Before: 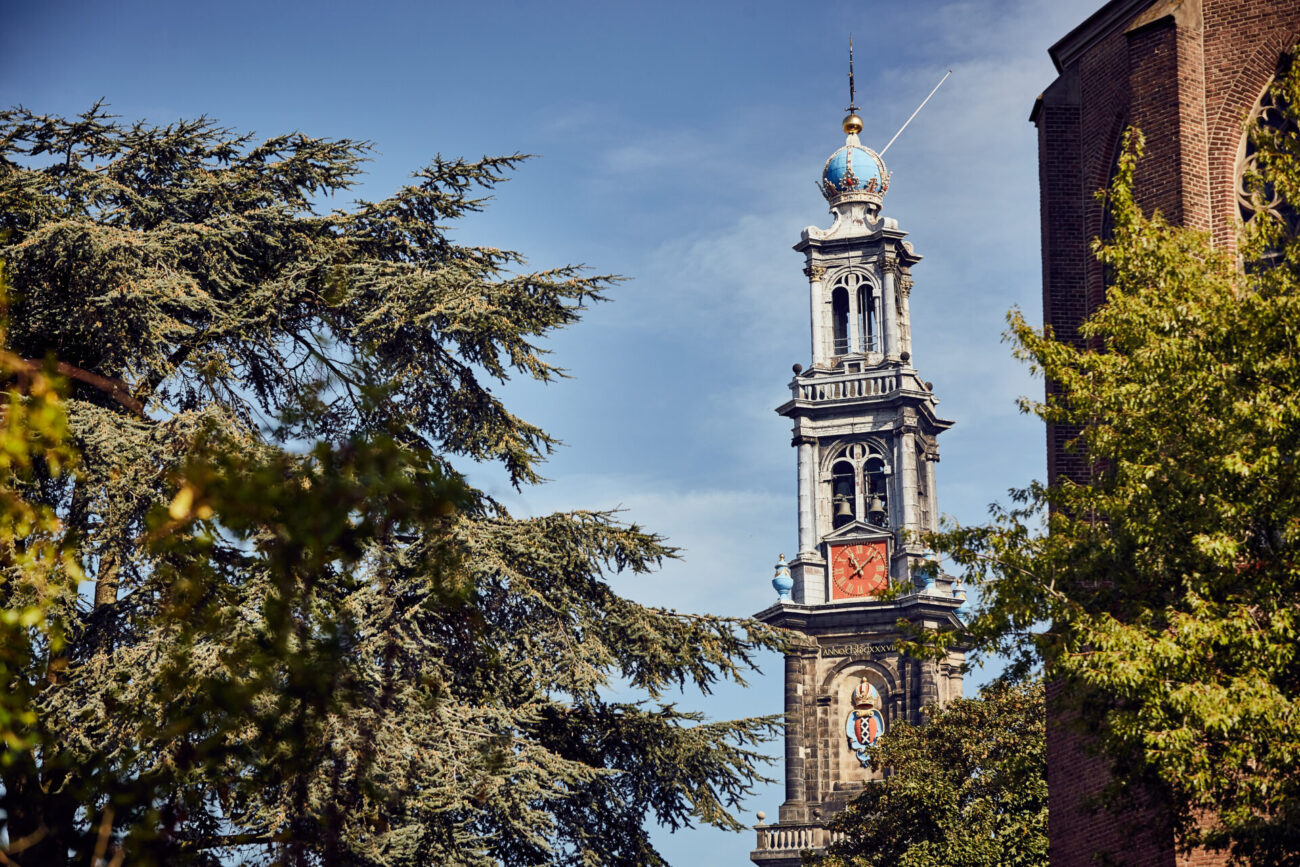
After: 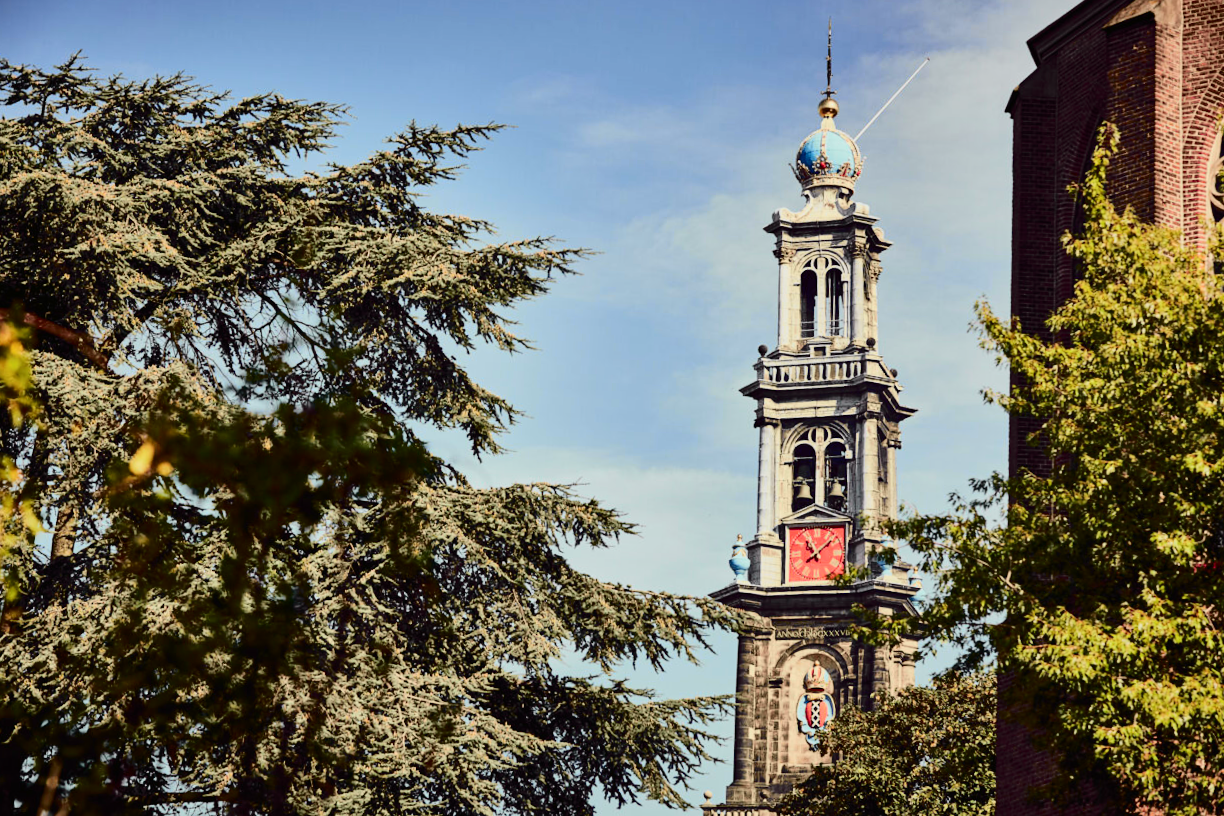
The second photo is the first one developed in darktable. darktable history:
crop and rotate: angle -2.38°
white balance: red 1, blue 1
tone curve: curves: ch0 [(0, 0.006) (0.184, 0.117) (0.405, 0.46) (0.456, 0.528) (0.634, 0.728) (0.877, 0.89) (0.984, 0.935)]; ch1 [(0, 0) (0.443, 0.43) (0.492, 0.489) (0.566, 0.579) (0.595, 0.625) (0.608, 0.667) (0.65, 0.729) (1, 1)]; ch2 [(0, 0) (0.33, 0.301) (0.421, 0.443) (0.447, 0.489) (0.492, 0.498) (0.537, 0.583) (0.586, 0.591) (0.663, 0.686) (1, 1)], color space Lab, independent channels, preserve colors none
